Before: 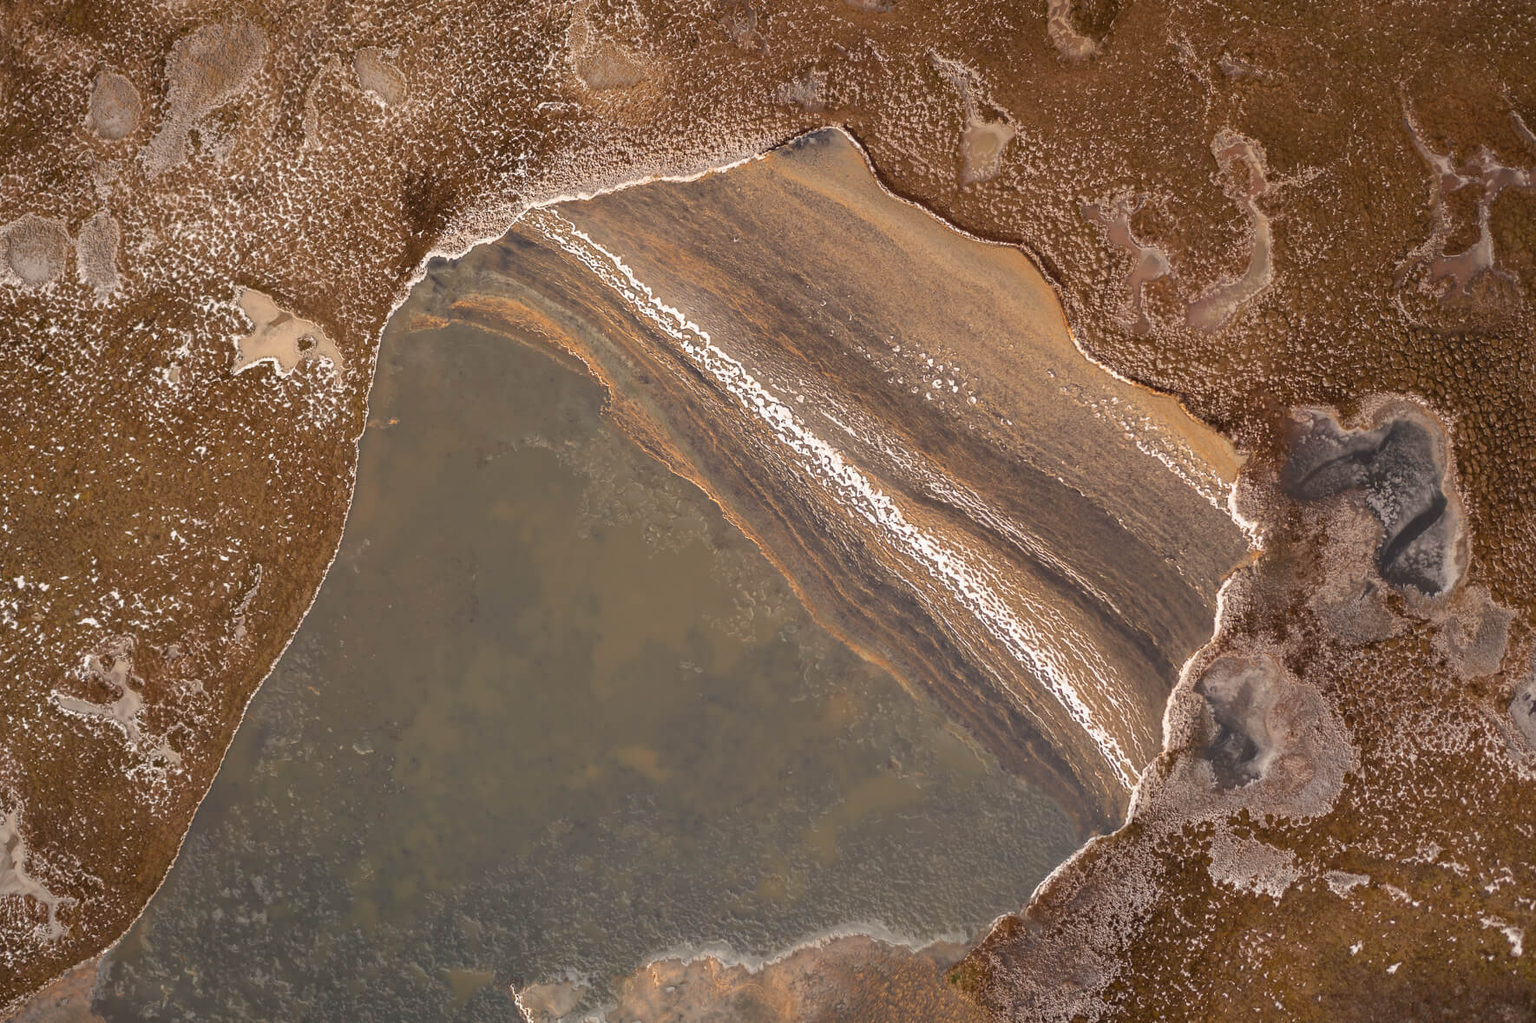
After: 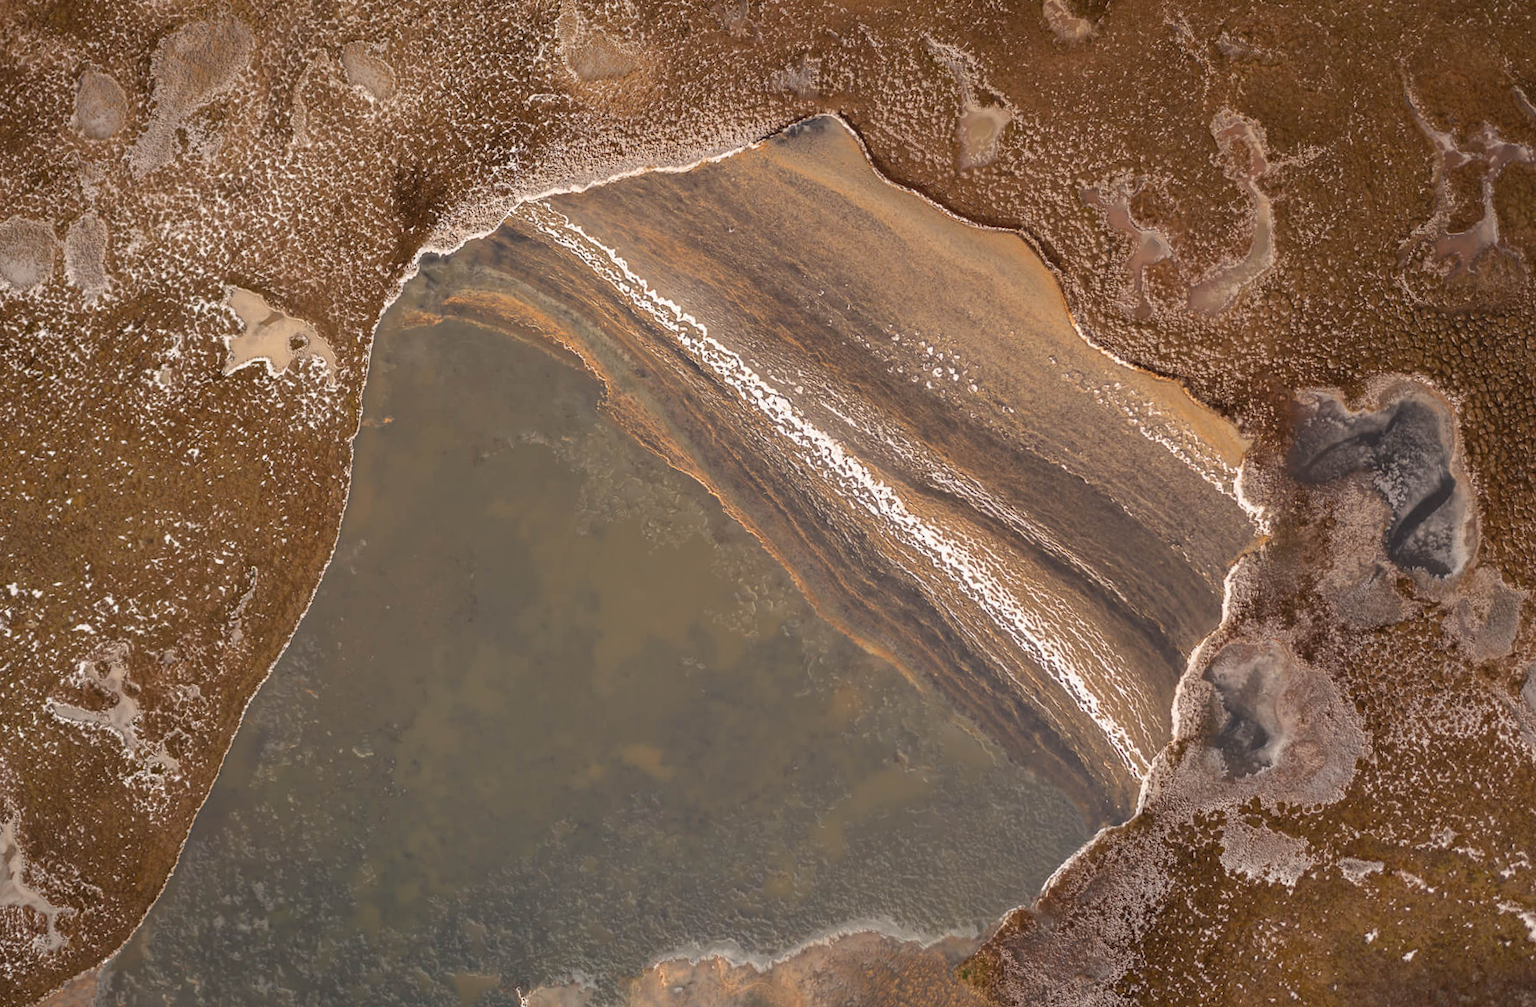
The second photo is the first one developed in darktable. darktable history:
exposure: compensate highlight preservation false
rotate and perspective: rotation -1°, crop left 0.011, crop right 0.989, crop top 0.025, crop bottom 0.975
crop: bottom 0.071%
